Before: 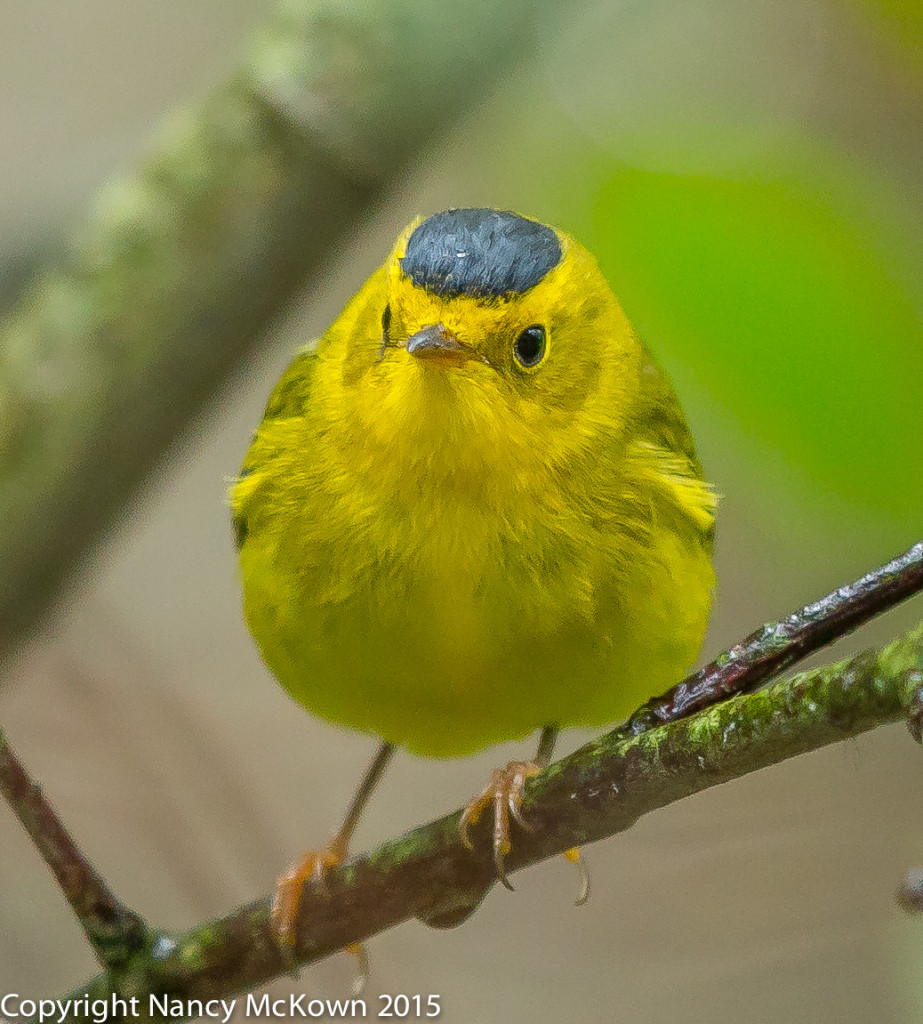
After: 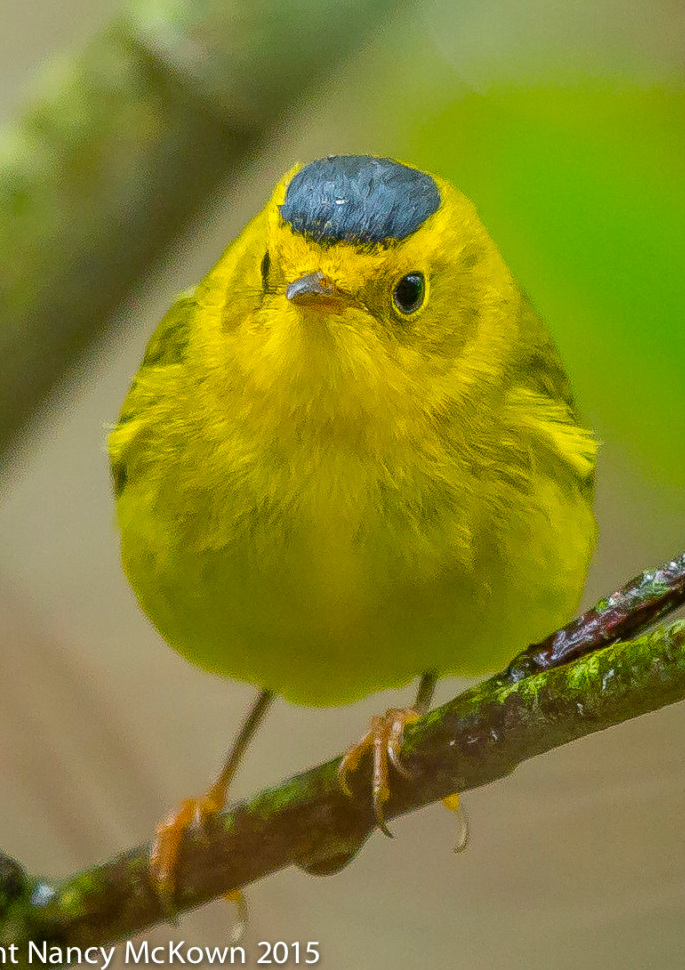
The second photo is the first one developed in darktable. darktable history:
color balance rgb: perceptual saturation grading › global saturation 25%, global vibrance 20%
rgb levels: preserve colors max RGB
crop and rotate: left 13.15%, top 5.251%, right 12.609%
